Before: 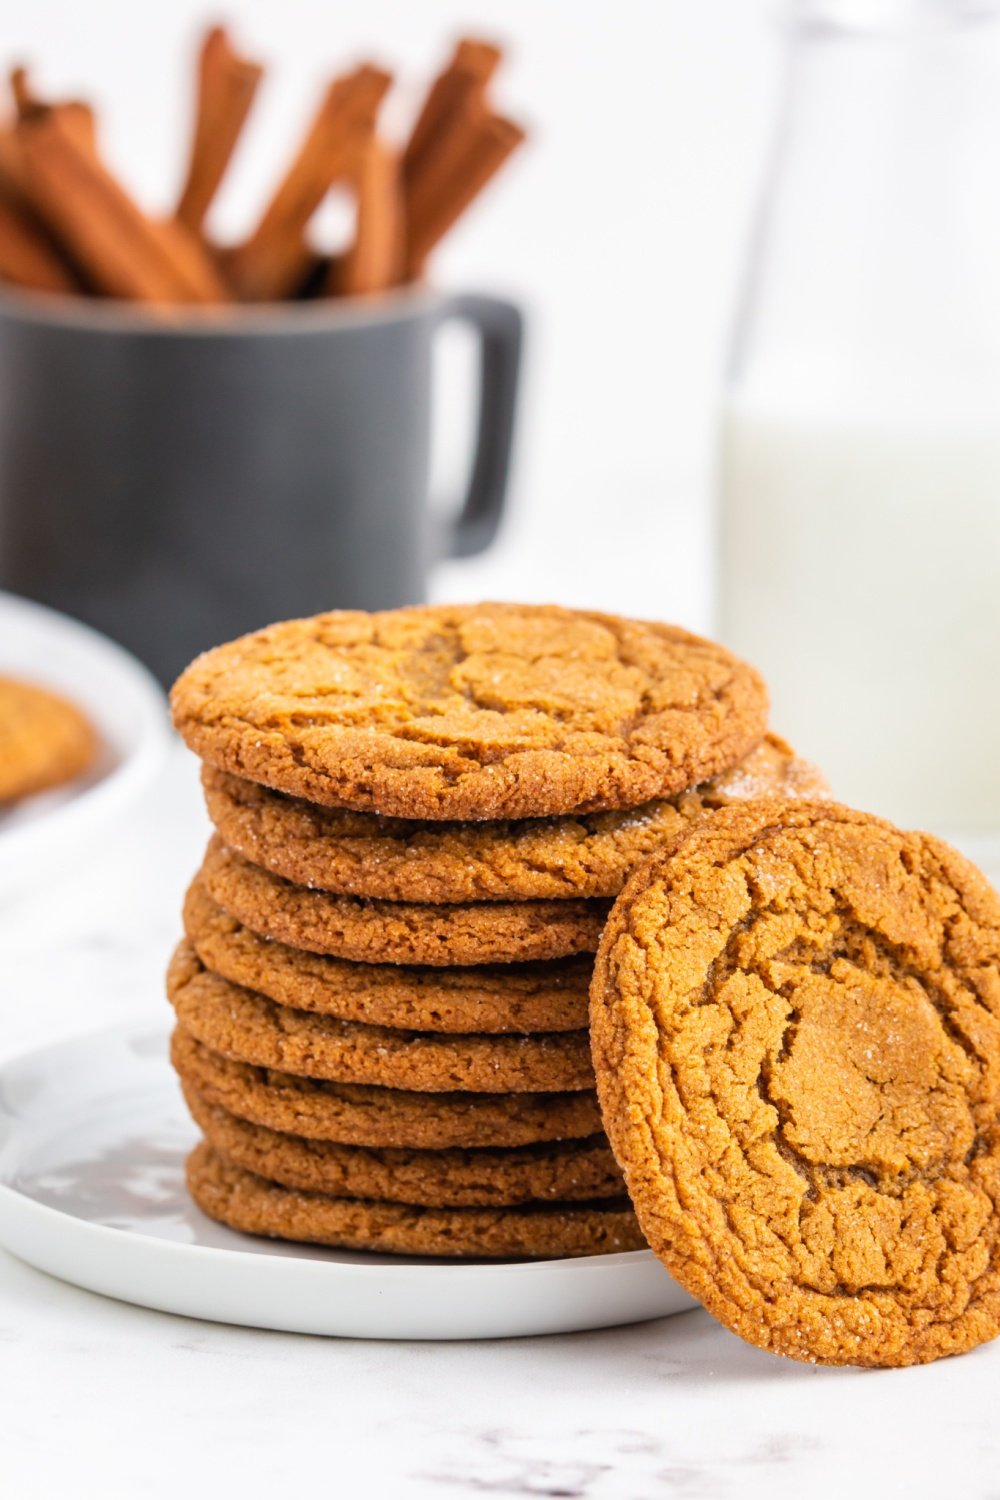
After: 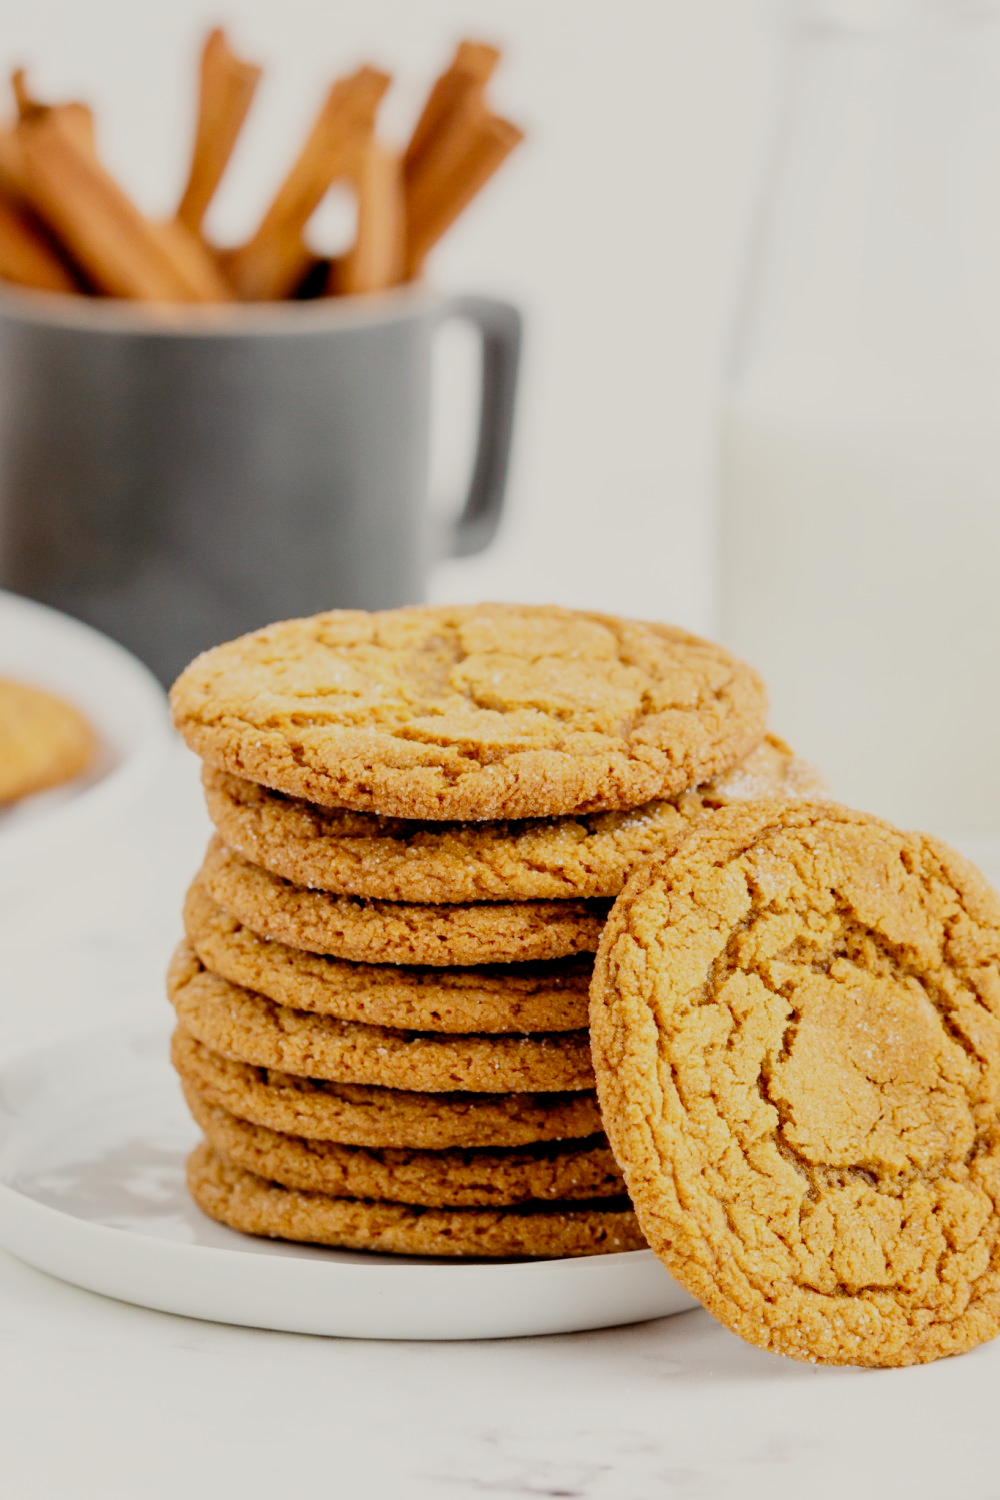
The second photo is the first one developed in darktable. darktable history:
white balance: red 1.029, blue 0.92
filmic rgb: middle gray luminance 18%, black relative exposure -7.5 EV, white relative exposure 8.5 EV, threshold 6 EV, target black luminance 0%, hardness 2.23, latitude 18.37%, contrast 0.878, highlights saturation mix 5%, shadows ↔ highlights balance 10.15%, add noise in highlights 0, preserve chrominance no, color science v3 (2019), use custom middle-gray values true, iterations of high-quality reconstruction 0, contrast in highlights soft, enable highlight reconstruction true
exposure: exposure 0.6 EV, compensate highlight preservation false
